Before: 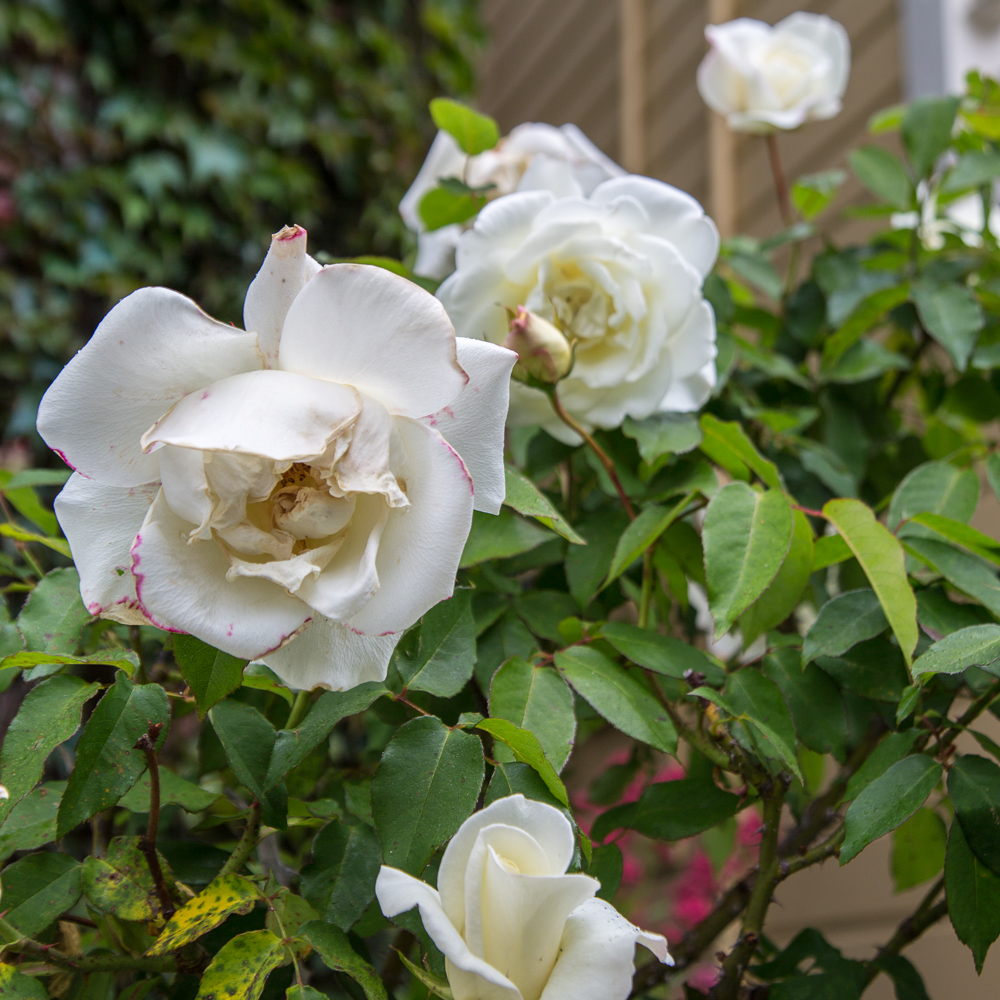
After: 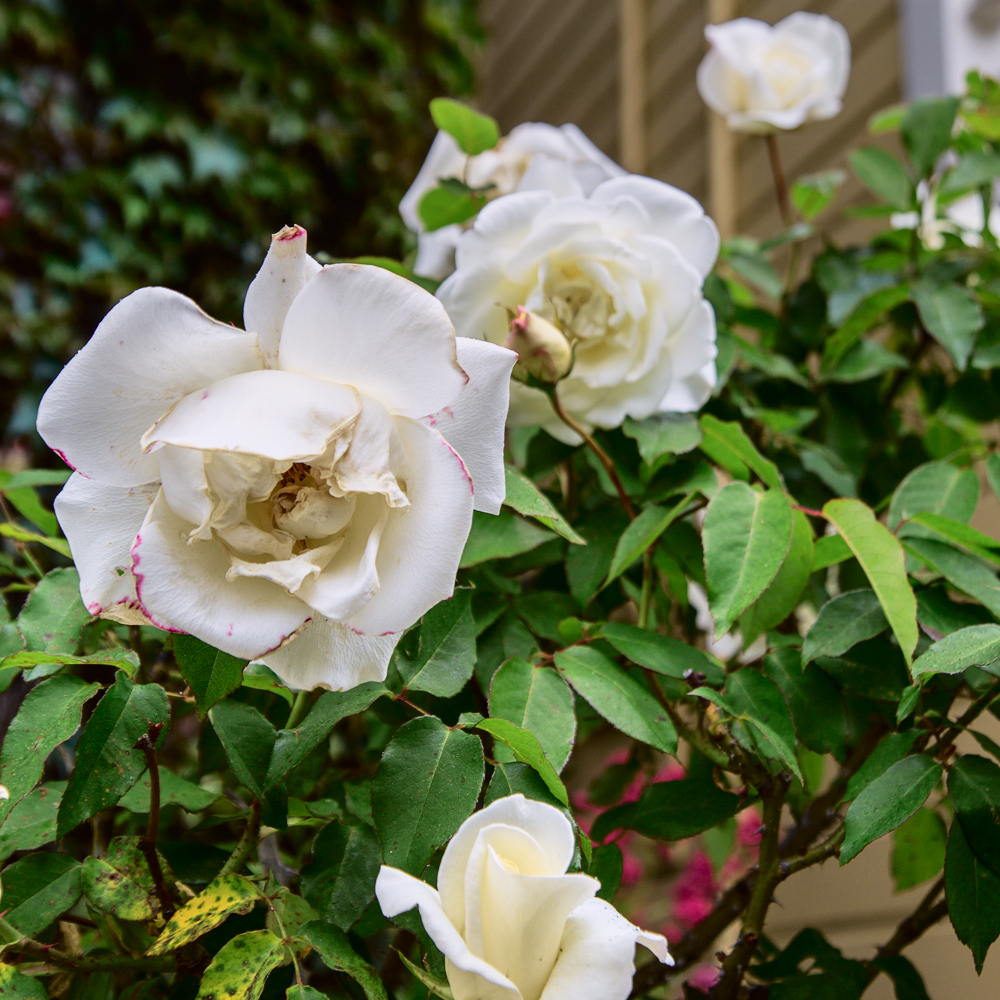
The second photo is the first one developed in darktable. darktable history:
graduated density: on, module defaults
tone curve: curves: ch0 [(0, 0.011) (0.053, 0.026) (0.174, 0.115) (0.398, 0.444) (0.673, 0.775) (0.829, 0.906) (0.991, 0.981)]; ch1 [(0, 0) (0.264, 0.22) (0.407, 0.373) (0.463, 0.457) (0.492, 0.501) (0.512, 0.513) (0.54, 0.543) (0.585, 0.617) (0.659, 0.686) (0.78, 0.8) (1, 1)]; ch2 [(0, 0) (0.438, 0.449) (0.473, 0.469) (0.503, 0.5) (0.523, 0.534) (0.562, 0.591) (0.612, 0.627) (0.701, 0.707) (1, 1)], color space Lab, independent channels, preserve colors none
